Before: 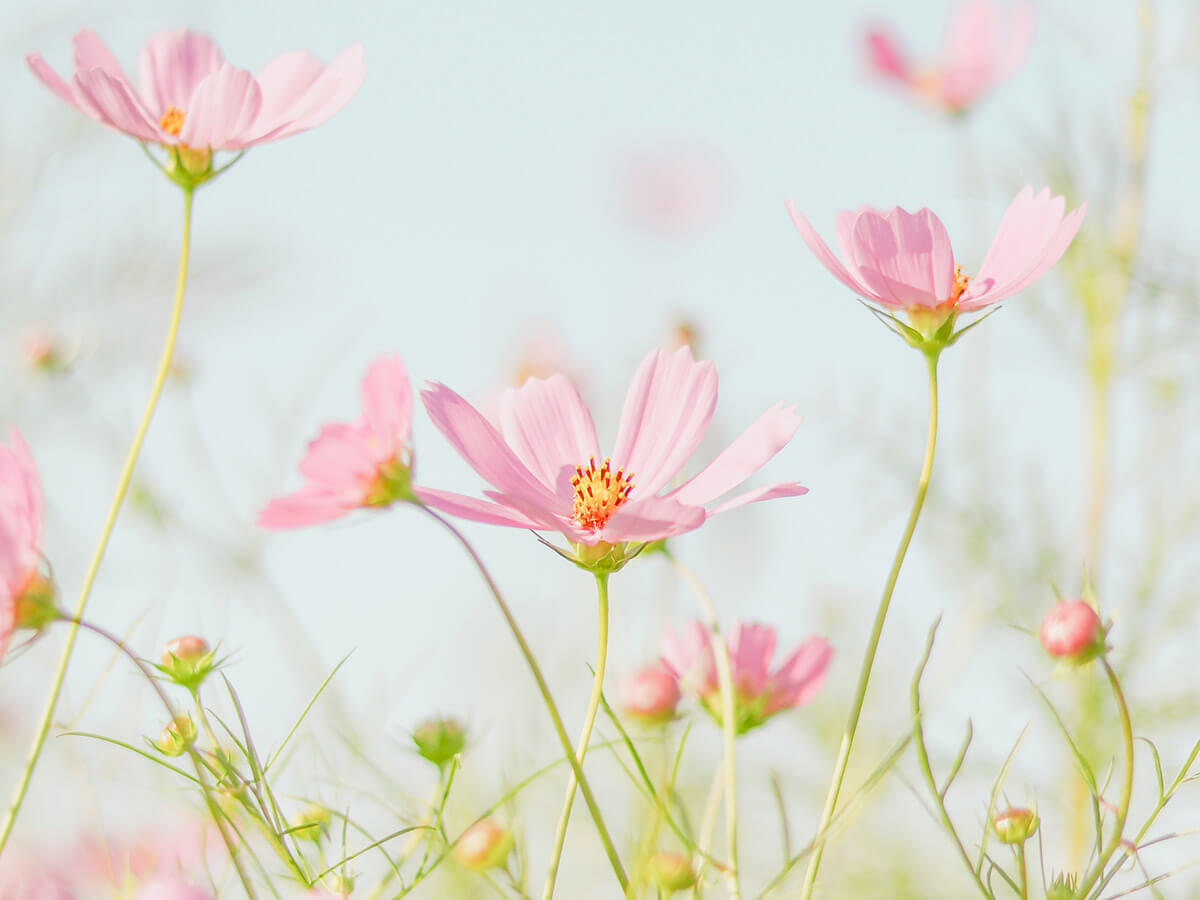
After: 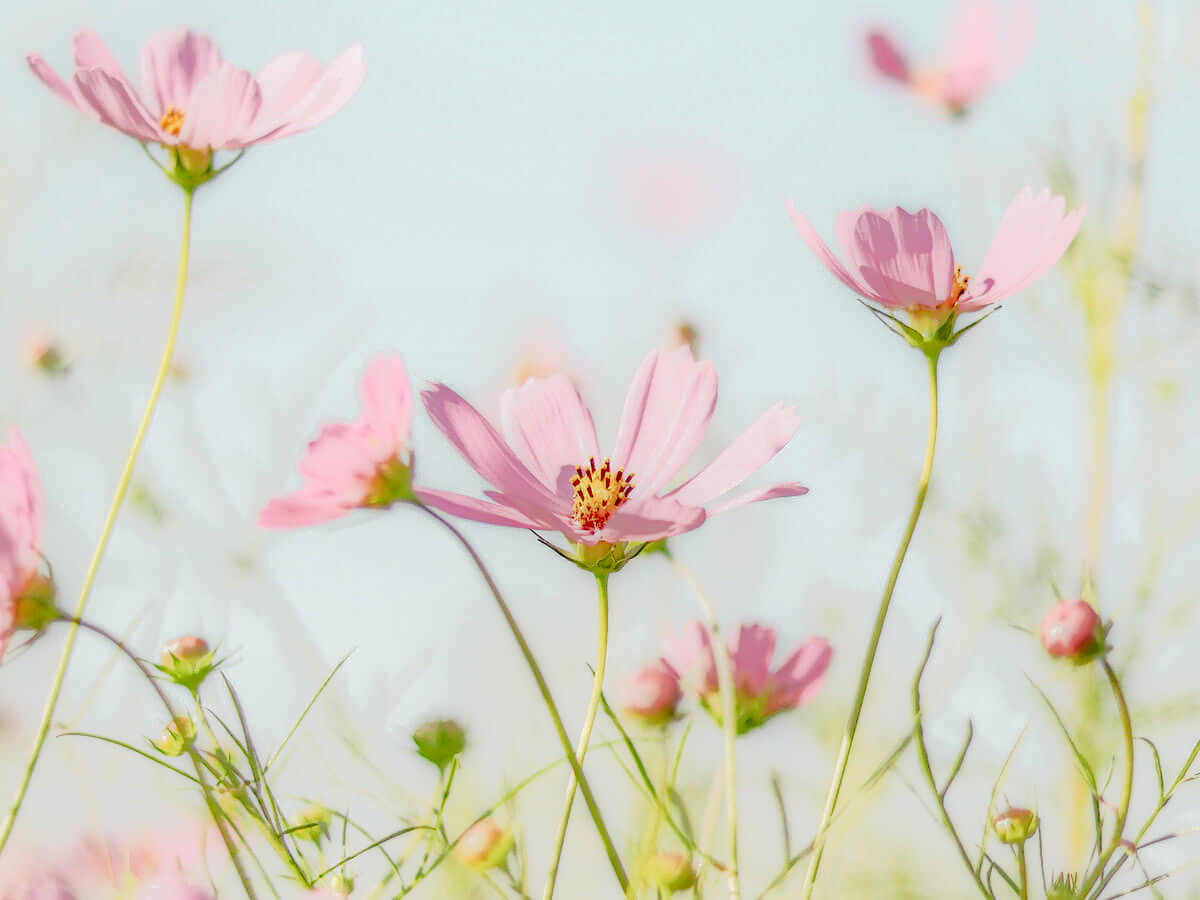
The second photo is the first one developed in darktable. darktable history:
contrast brightness saturation: contrast 0.074
local contrast: highlights 1%, shadows 242%, detail 164%, midtone range 0.005
